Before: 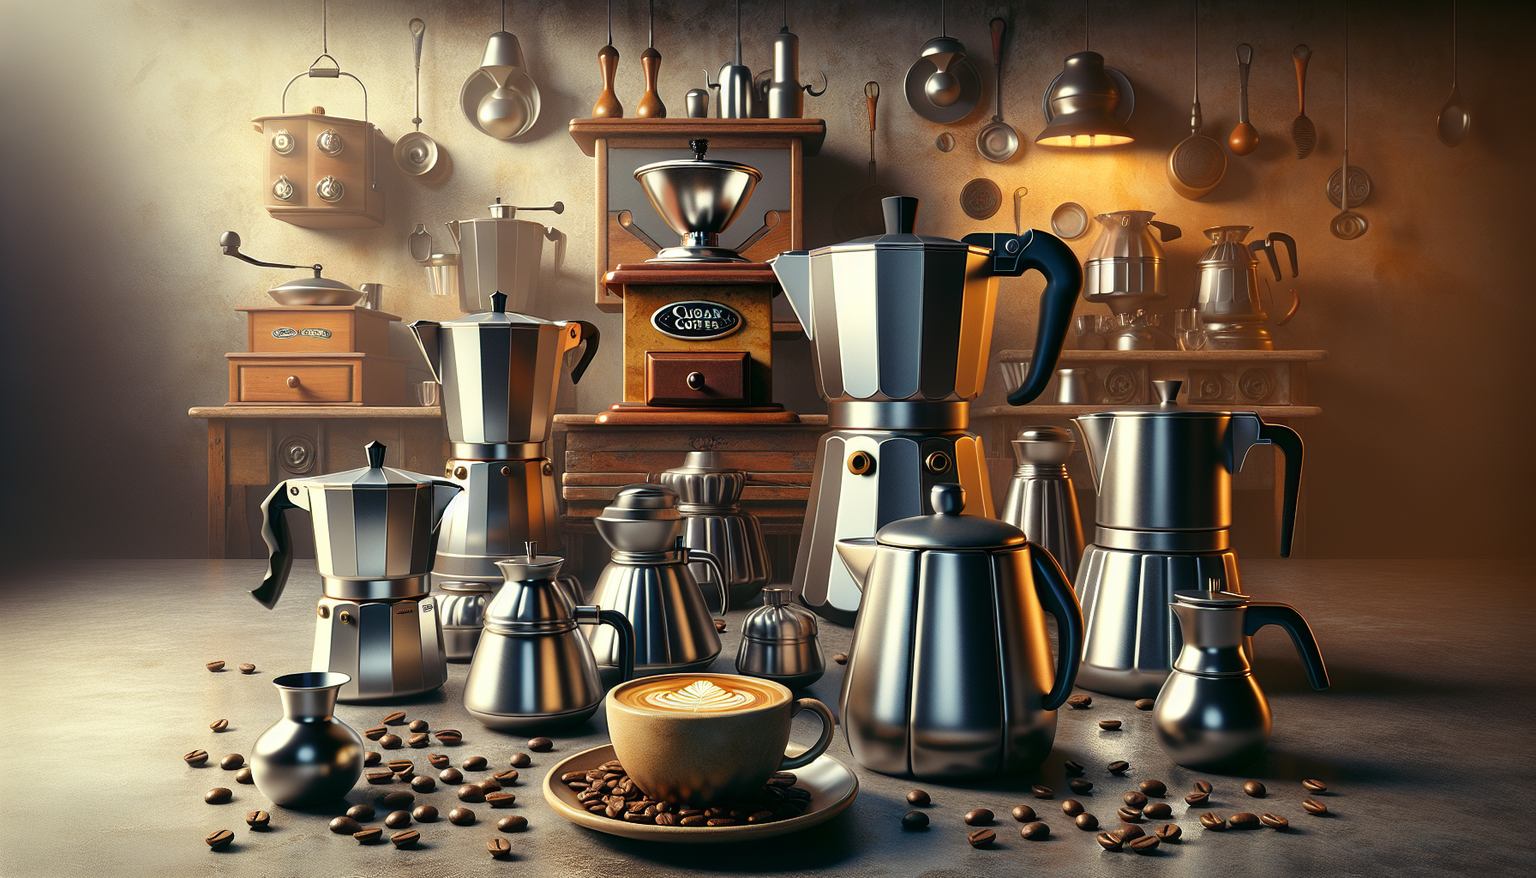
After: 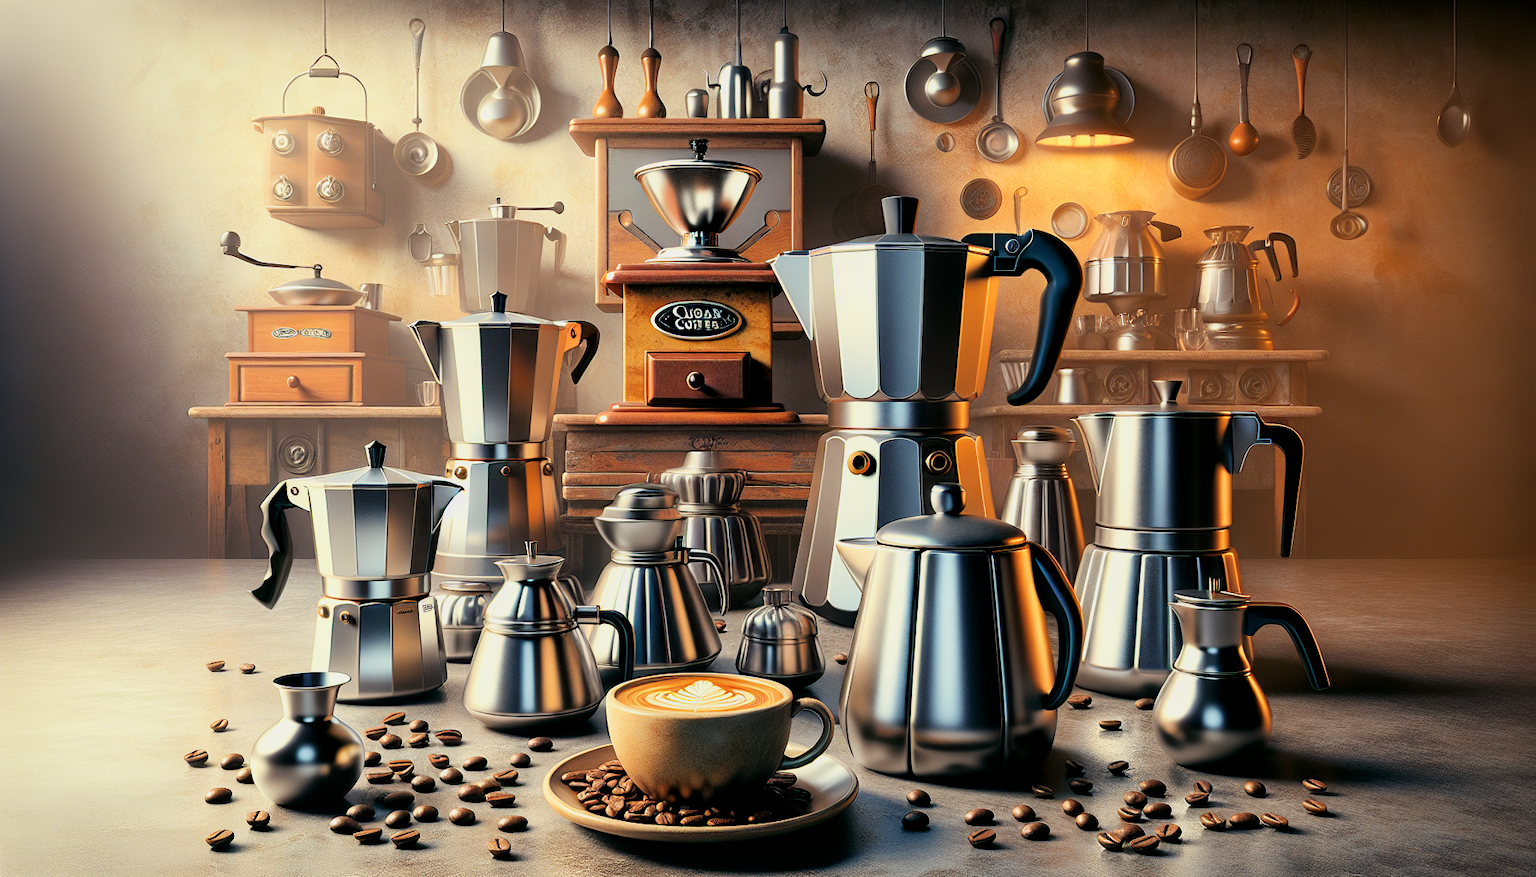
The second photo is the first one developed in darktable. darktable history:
local contrast: mode bilateral grid, contrast 19, coarseness 51, detail 119%, midtone range 0.2
exposure: black level correction 0.001, exposure 0.956 EV, compensate exposure bias true, compensate highlight preservation false
filmic rgb: black relative exposure -7.26 EV, white relative exposure 5.08 EV, threshold 5.98 EV, hardness 3.21, color science v6 (2022), enable highlight reconstruction true
